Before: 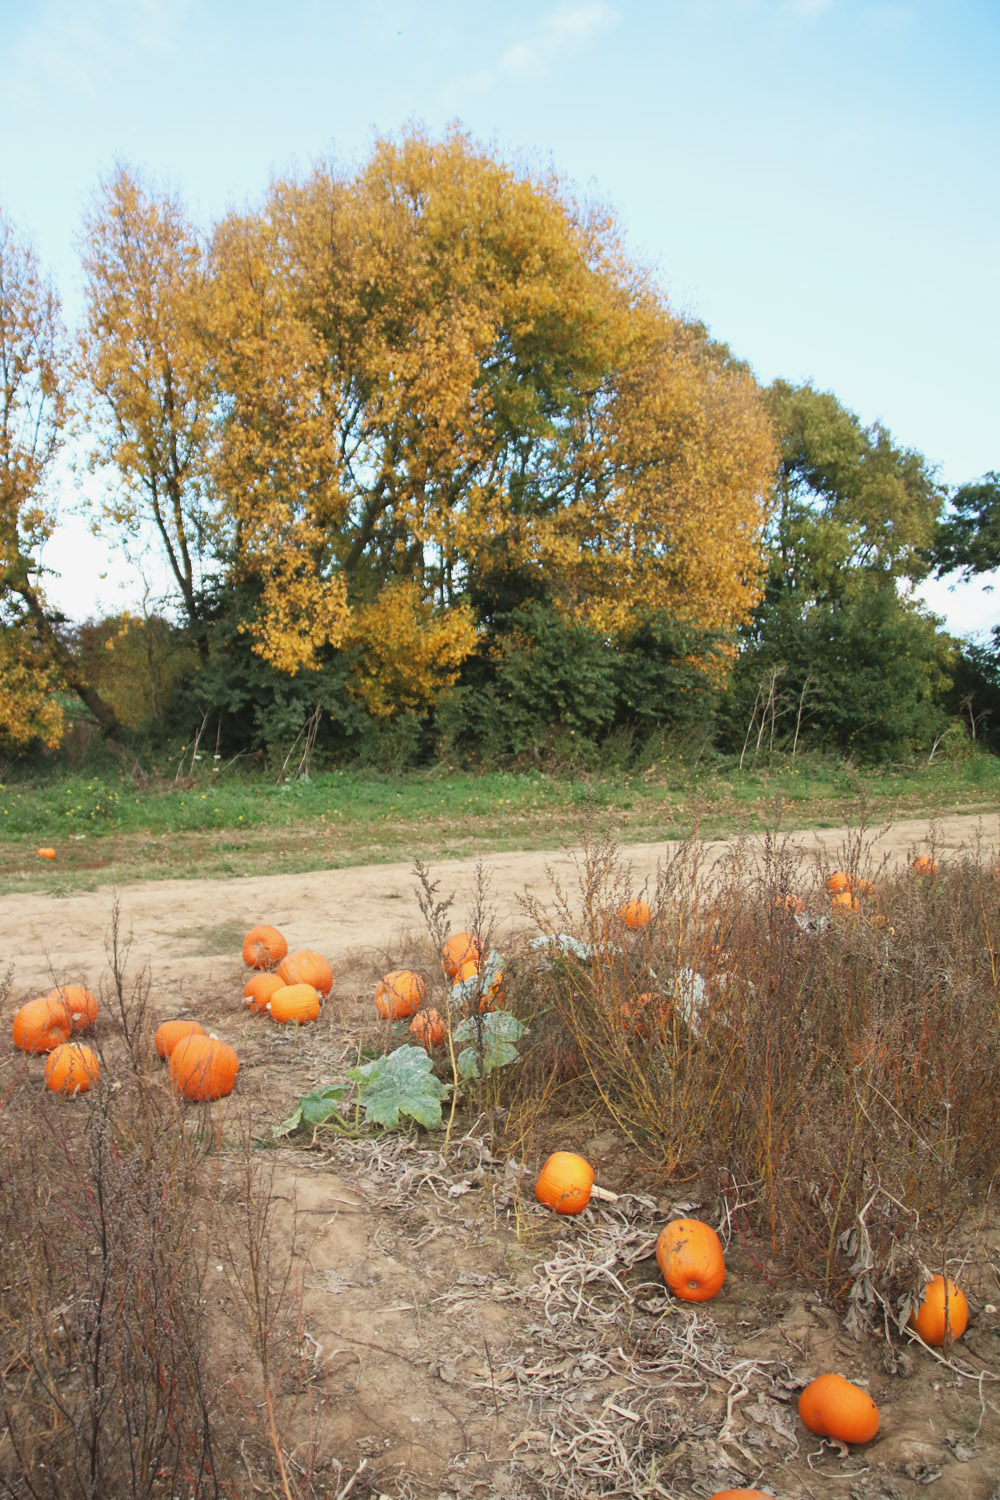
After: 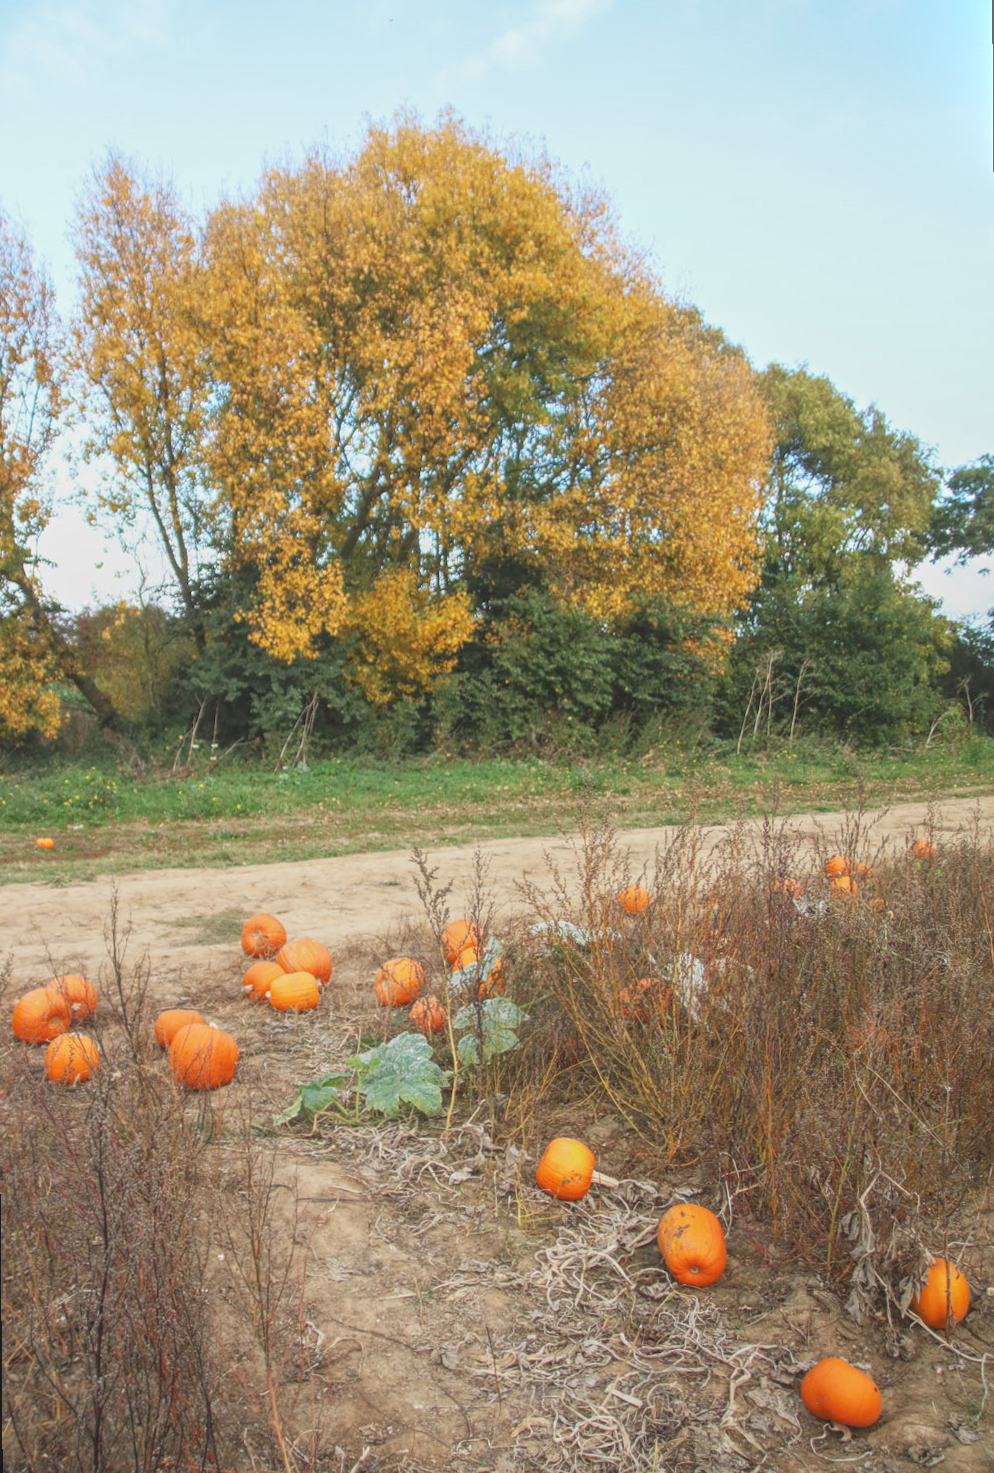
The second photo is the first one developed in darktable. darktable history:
local contrast: highlights 73%, shadows 15%, midtone range 0.197
rotate and perspective: rotation -0.45°, automatic cropping original format, crop left 0.008, crop right 0.992, crop top 0.012, crop bottom 0.988
